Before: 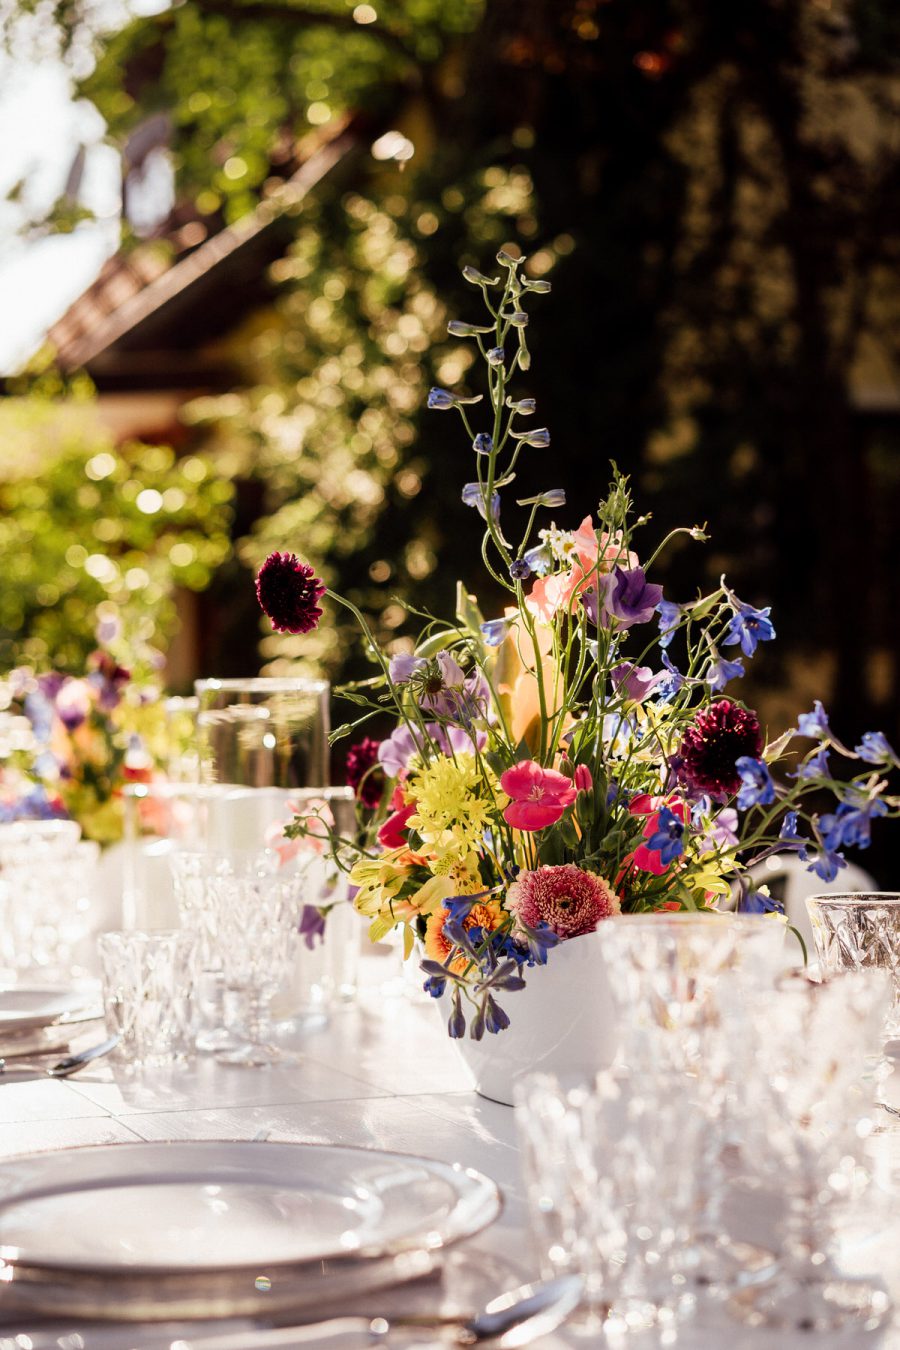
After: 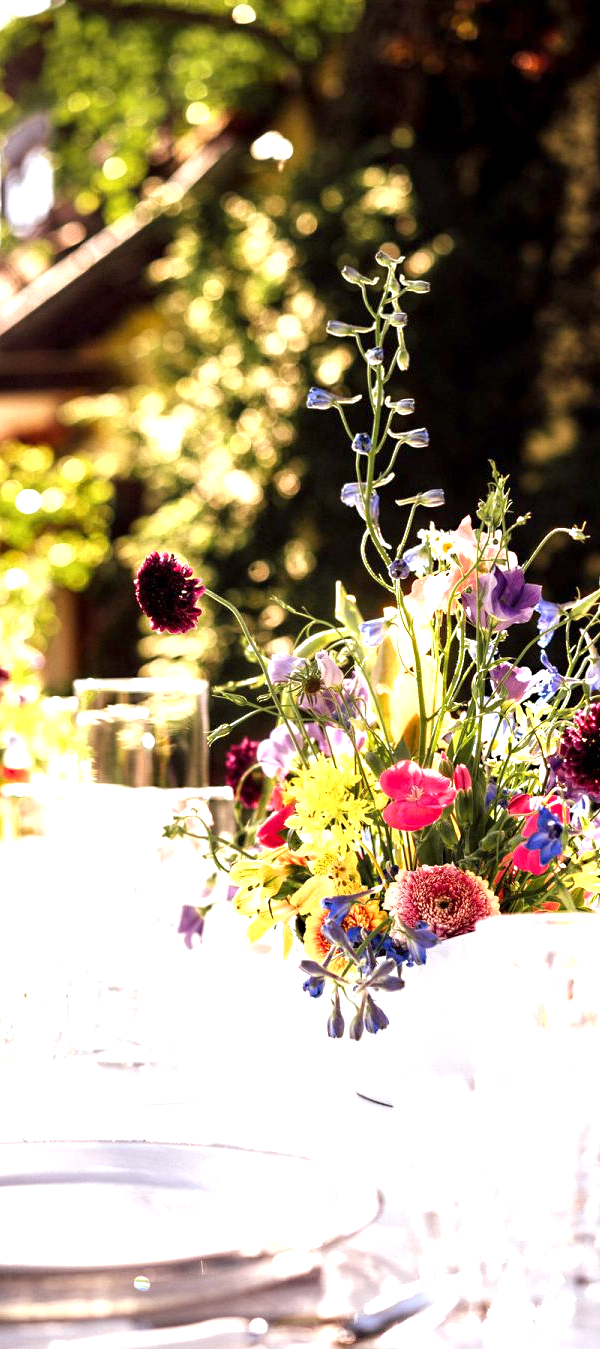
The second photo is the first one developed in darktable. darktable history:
exposure: black level correction 0, exposure 1.1 EV, compensate highlight preservation false
local contrast: highlights 100%, shadows 100%, detail 120%, midtone range 0.2
crop and rotate: left 13.537%, right 19.796%
sharpen: radius 5.325, amount 0.312, threshold 26.433
white balance: red 0.974, blue 1.044
